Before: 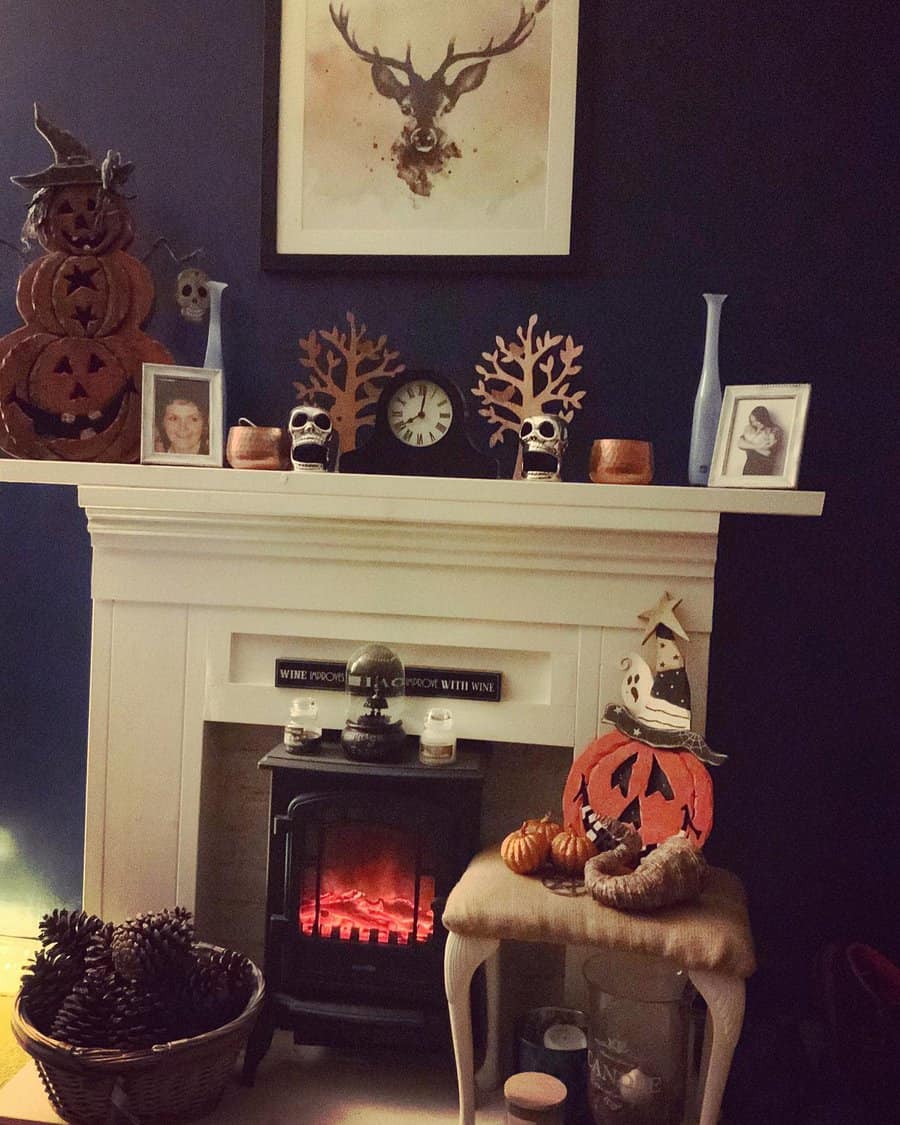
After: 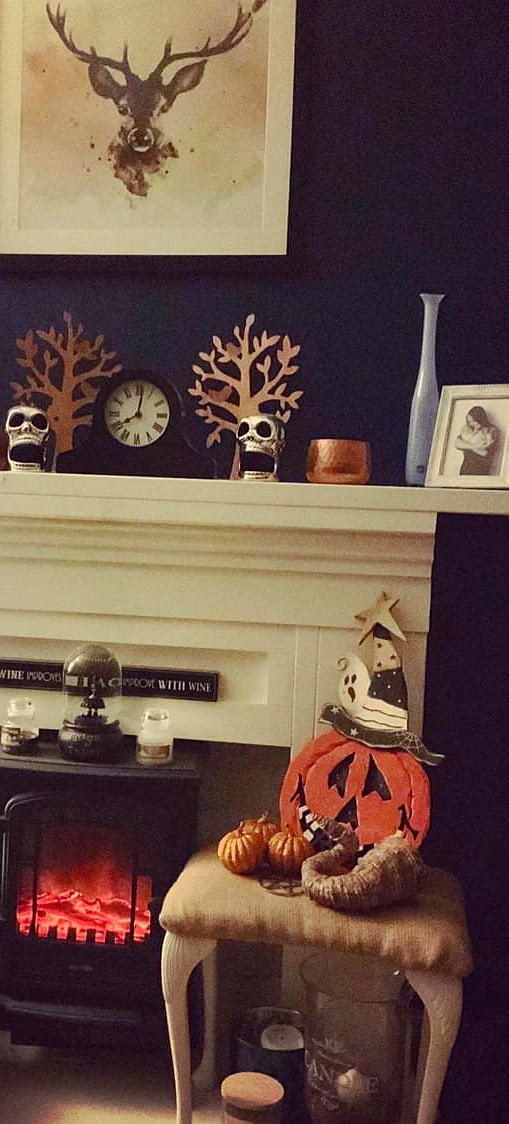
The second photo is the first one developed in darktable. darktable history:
crop: left 31.458%, top 0%, right 11.876%
color balance rgb: perceptual saturation grading › global saturation 10%, global vibrance 10%
sharpen: amount 0.2
